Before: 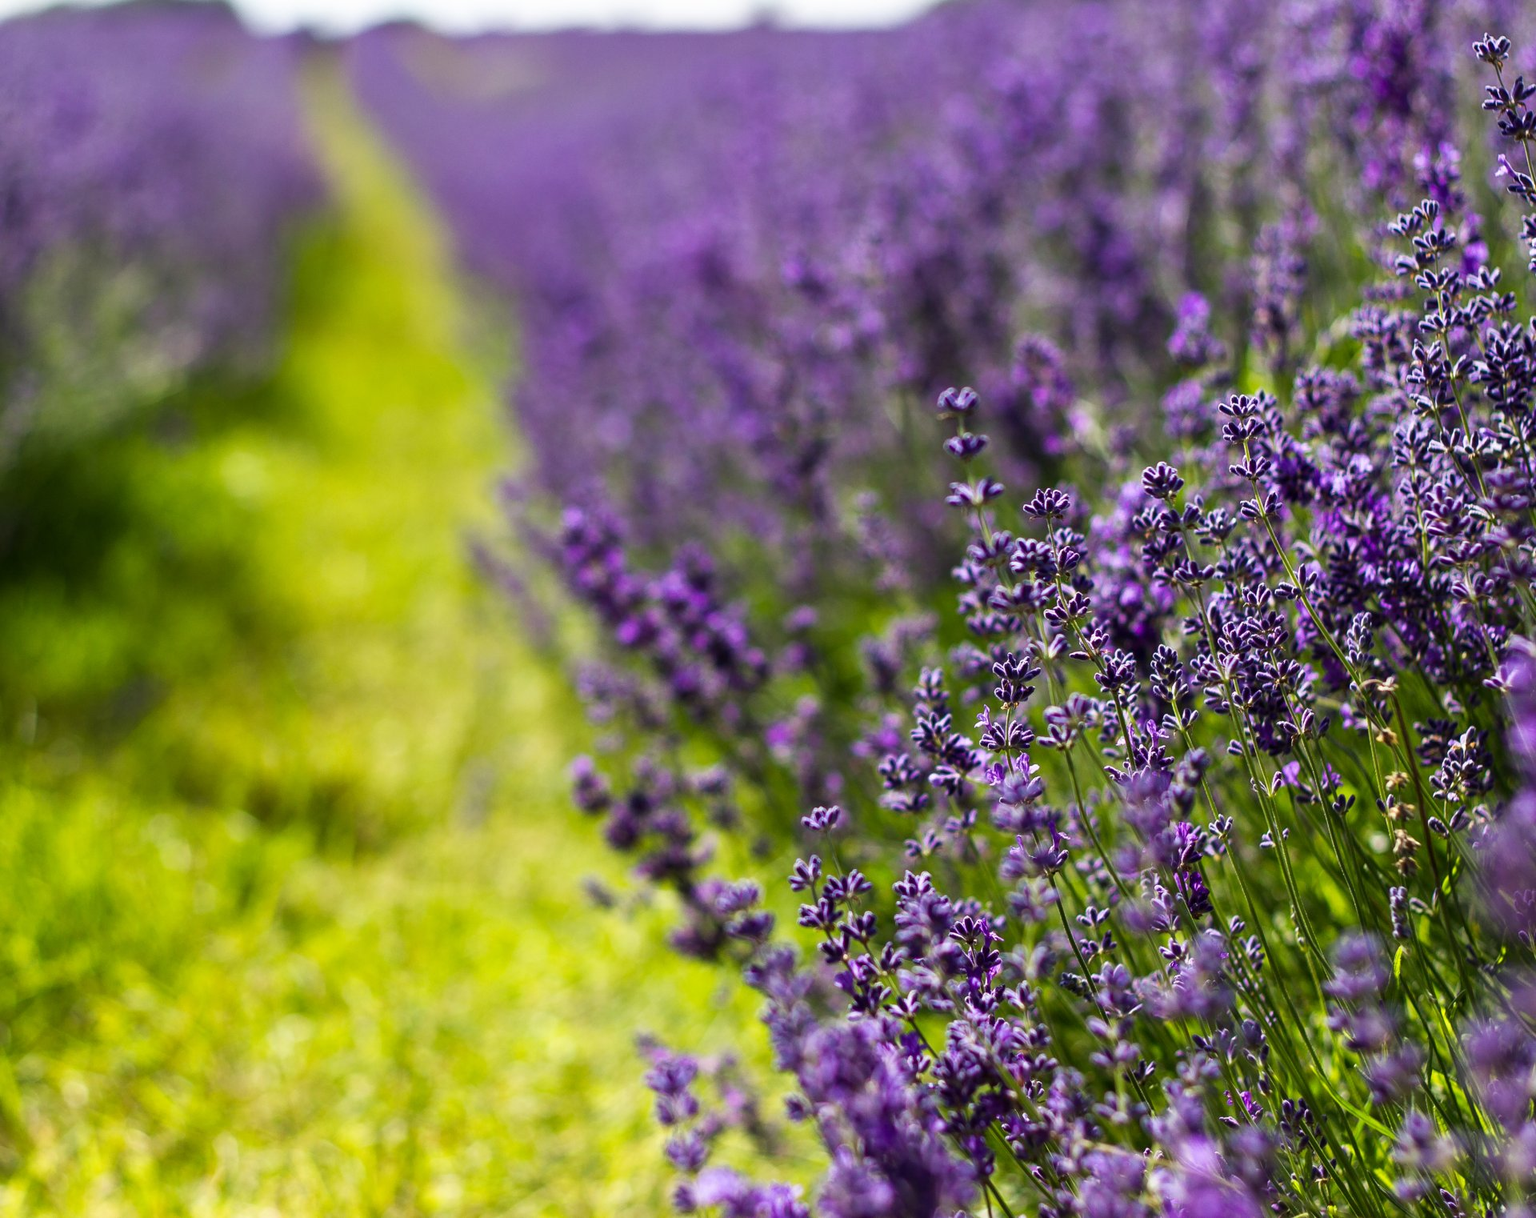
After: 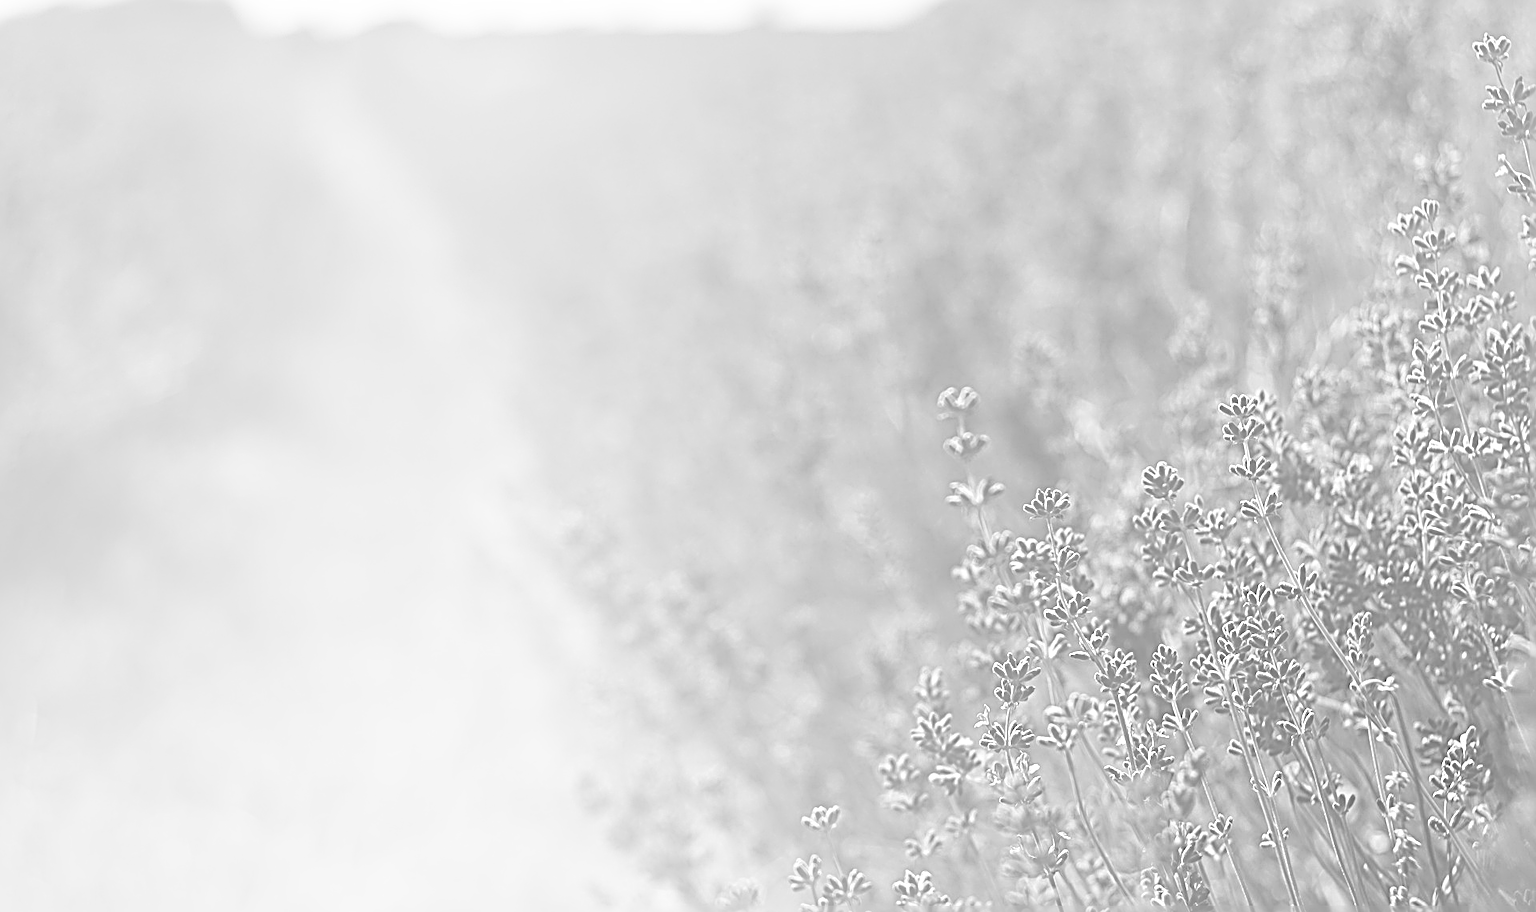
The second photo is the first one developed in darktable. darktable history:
monochrome: on, module defaults
sharpen: radius 3.158, amount 1.731
bloom: size 70%, threshold 25%, strength 70%
crop: bottom 24.967%
